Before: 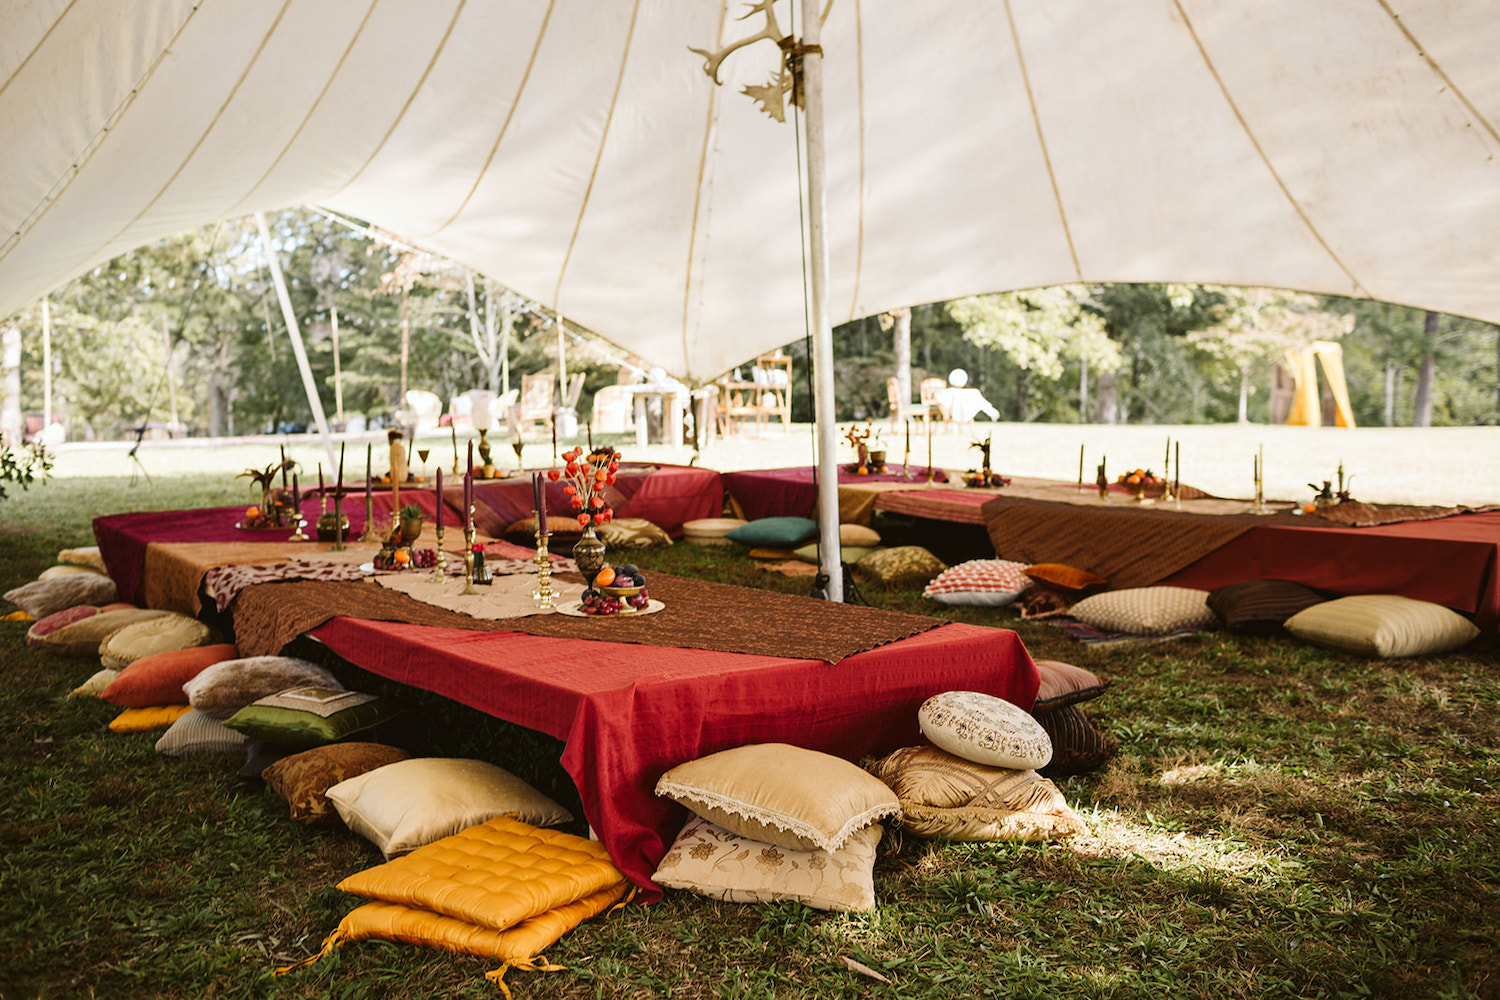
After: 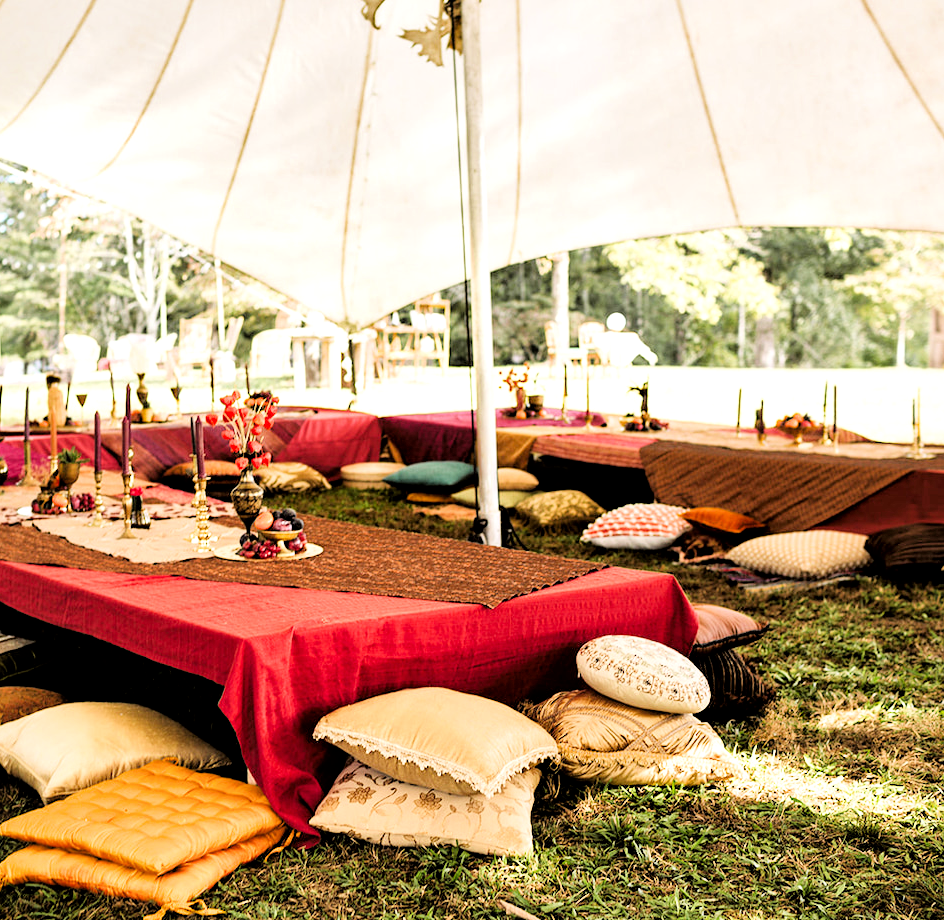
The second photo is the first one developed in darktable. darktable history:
crop and rotate: left 22.83%, top 5.639%, right 14.172%, bottom 2.261%
shadows and highlights: radius 45.87, white point adjustment 6.51, compress 80.08%, soften with gaussian
local contrast: mode bilateral grid, contrast 19, coarseness 50, detail 140%, midtone range 0.2
exposure: black level correction 0, exposure 1 EV, compensate exposure bias true, compensate highlight preservation false
contrast brightness saturation: saturation 0.129
filmic rgb: black relative exposure -4.4 EV, white relative exposure 5.01 EV, hardness 2.19, latitude 40.17%, contrast 1.152, highlights saturation mix 10.98%, shadows ↔ highlights balance 0.818%, iterations of high-quality reconstruction 0
